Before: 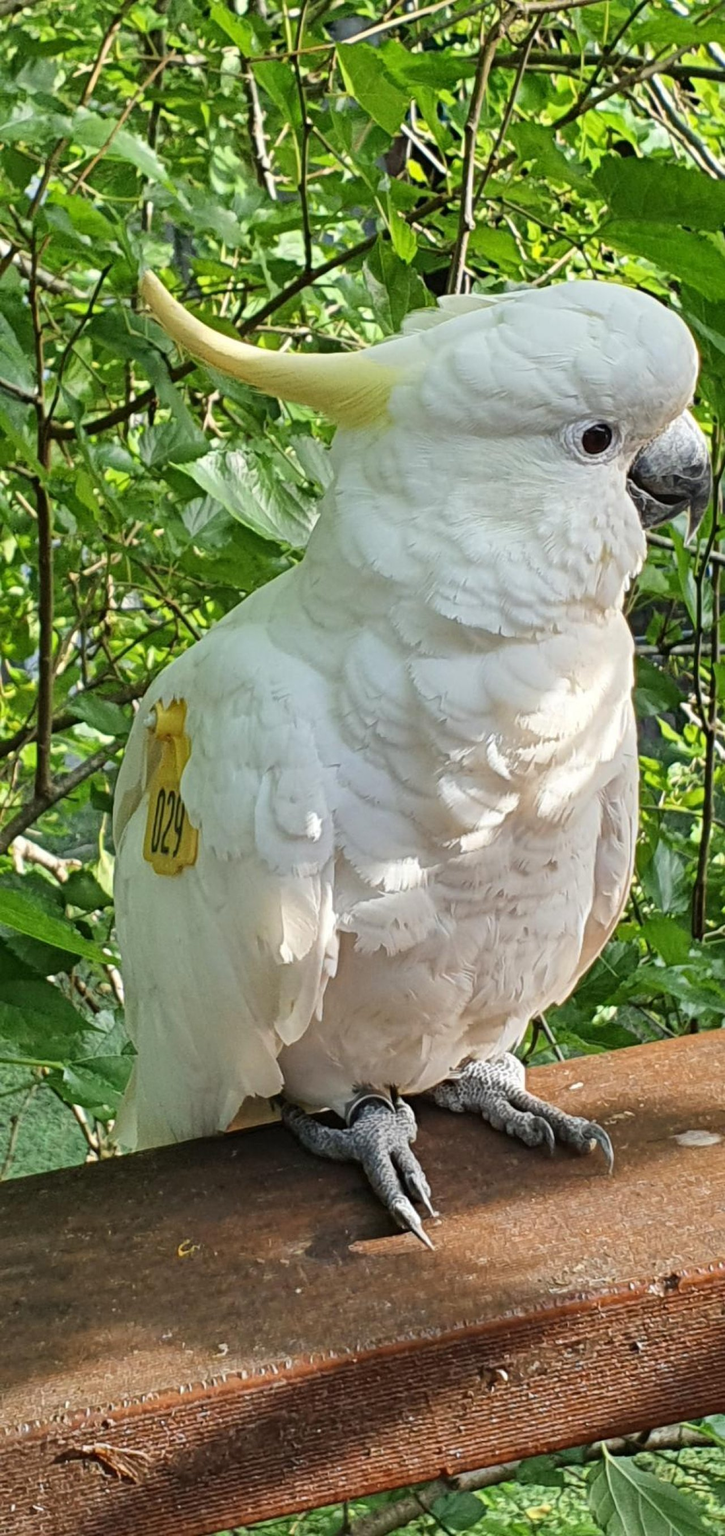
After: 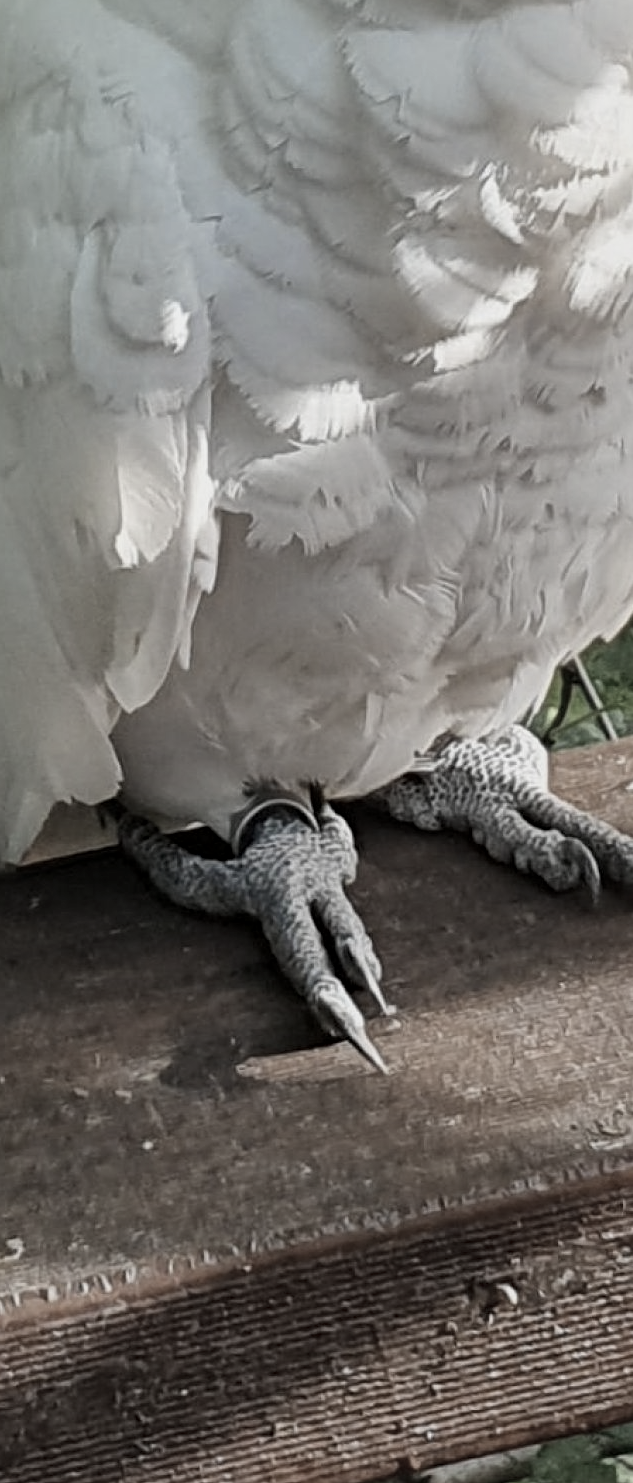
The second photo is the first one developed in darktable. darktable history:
crop: left 29.672%, top 41.786%, right 20.851%, bottom 3.487%
tone equalizer: -7 EV 0.13 EV, smoothing diameter 25%, edges refinement/feathering 10, preserve details guided filter
color zones: curves: ch1 [(0.238, 0.163) (0.476, 0.2) (0.733, 0.322) (0.848, 0.134)]
exposure: exposure -0.36 EV, compensate highlight preservation false
local contrast: mode bilateral grid, contrast 20, coarseness 50, detail 120%, midtone range 0.2
sharpen: amount 0.2
